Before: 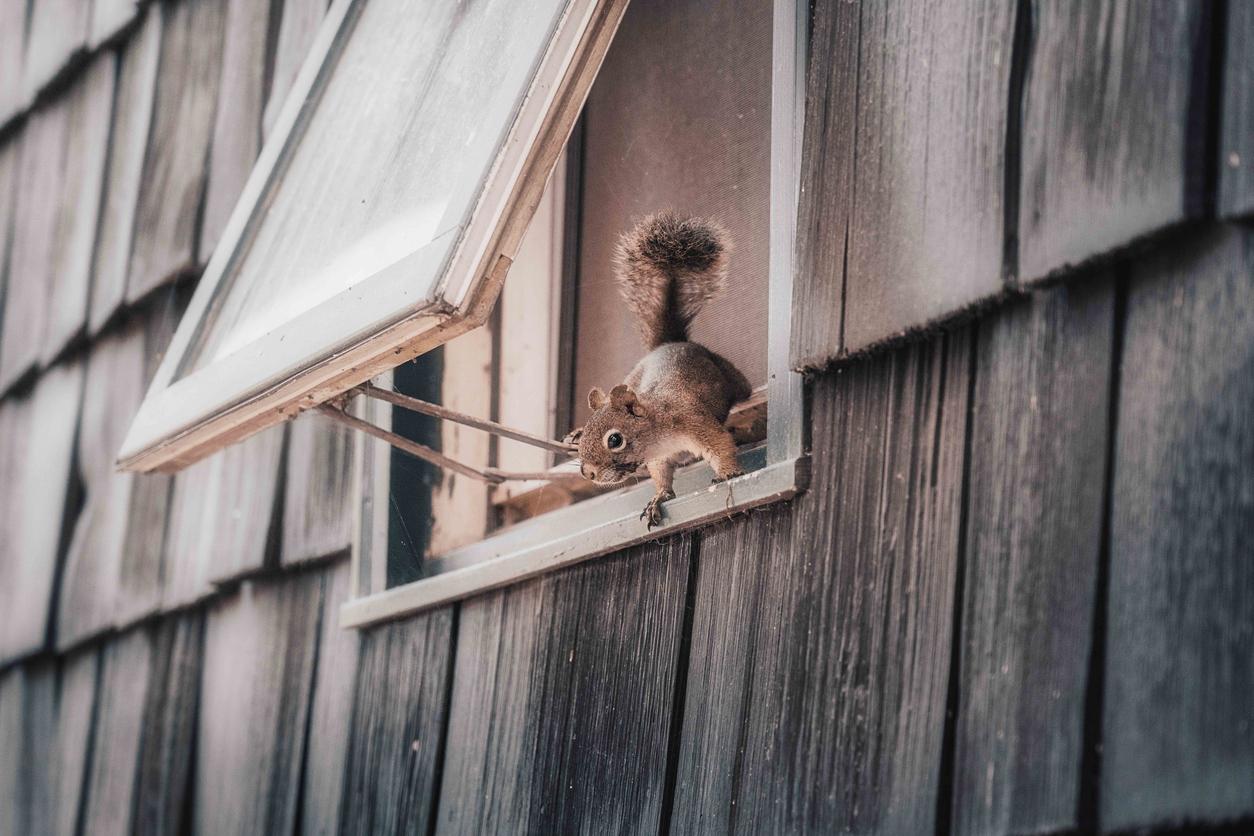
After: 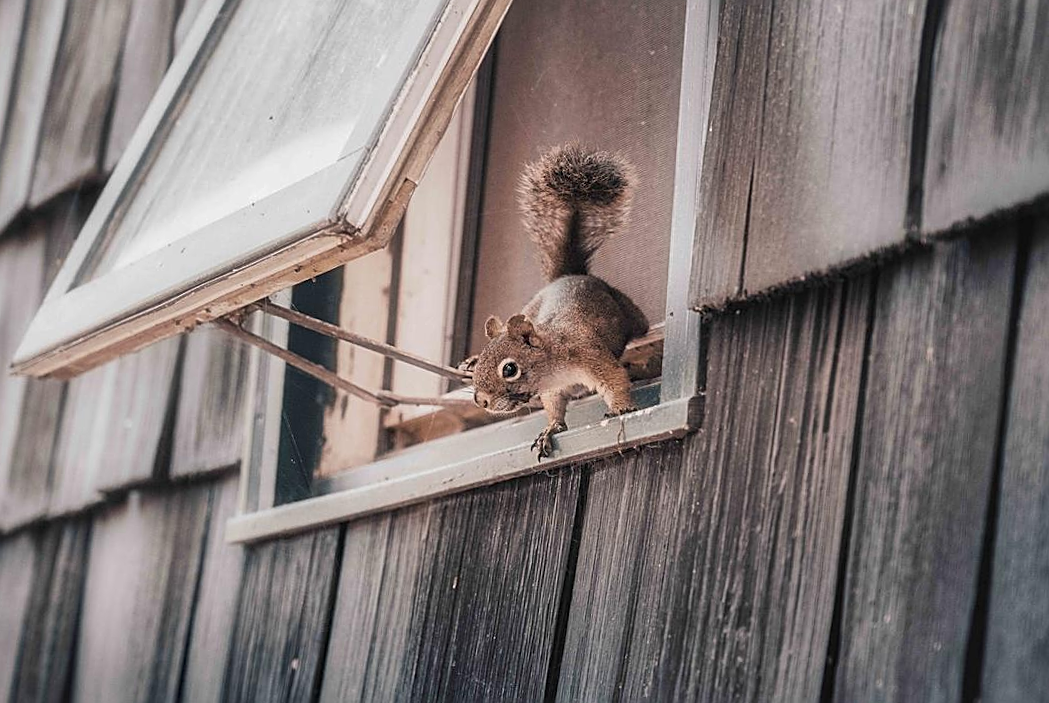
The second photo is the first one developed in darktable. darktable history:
crop and rotate: angle -3°, left 5.153%, top 5.228%, right 4.701%, bottom 4.203%
sharpen: on, module defaults
shadows and highlights: white point adjustment 0.033, soften with gaussian
